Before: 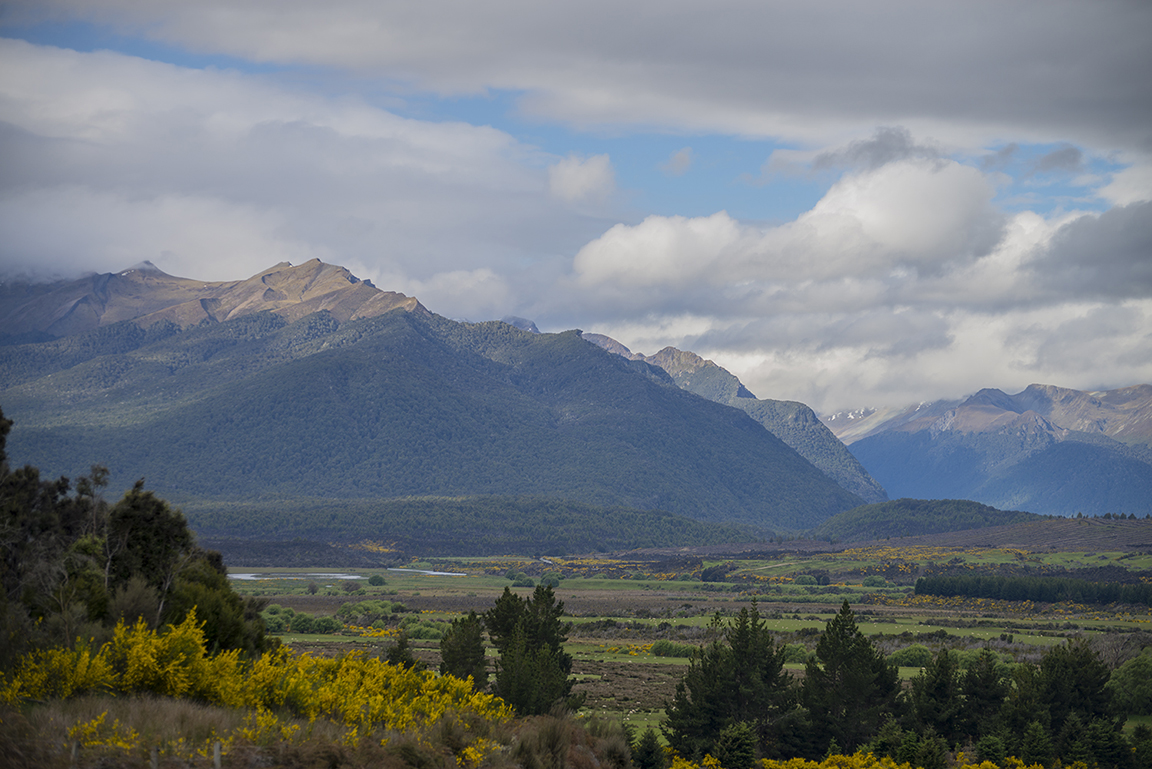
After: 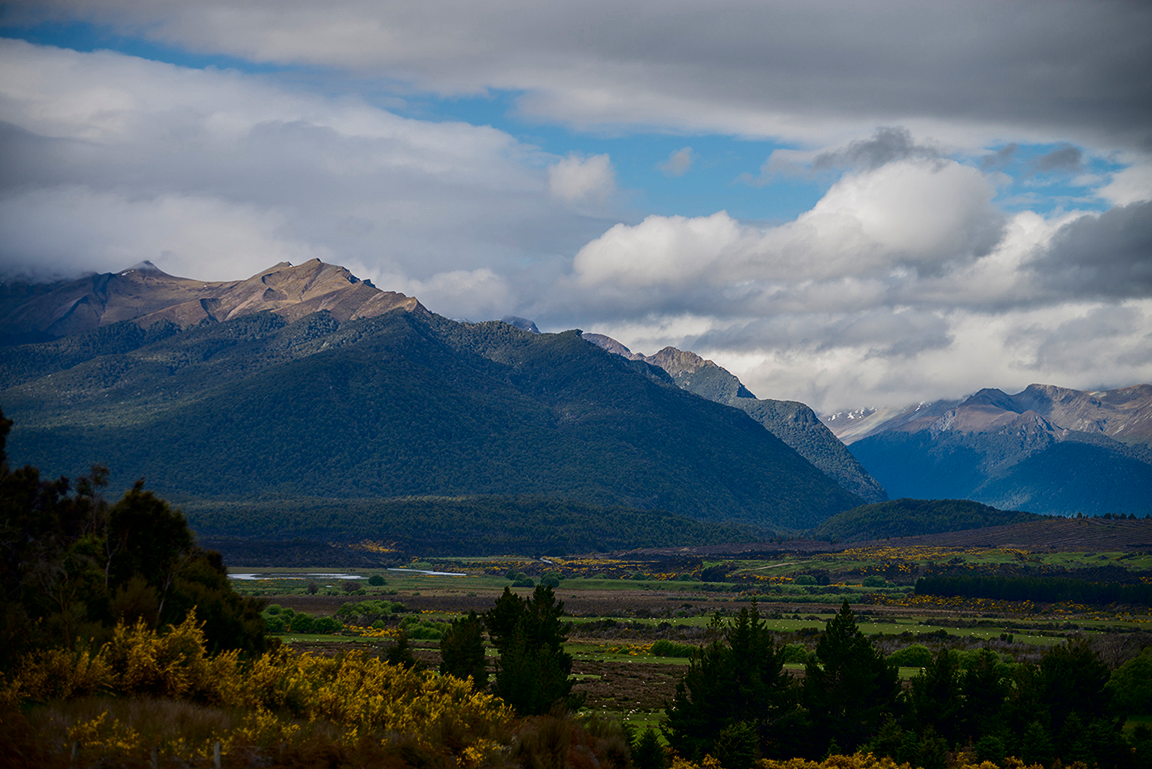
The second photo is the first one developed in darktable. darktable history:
contrast brightness saturation: contrast 0.193, brightness -0.225, saturation 0.11
